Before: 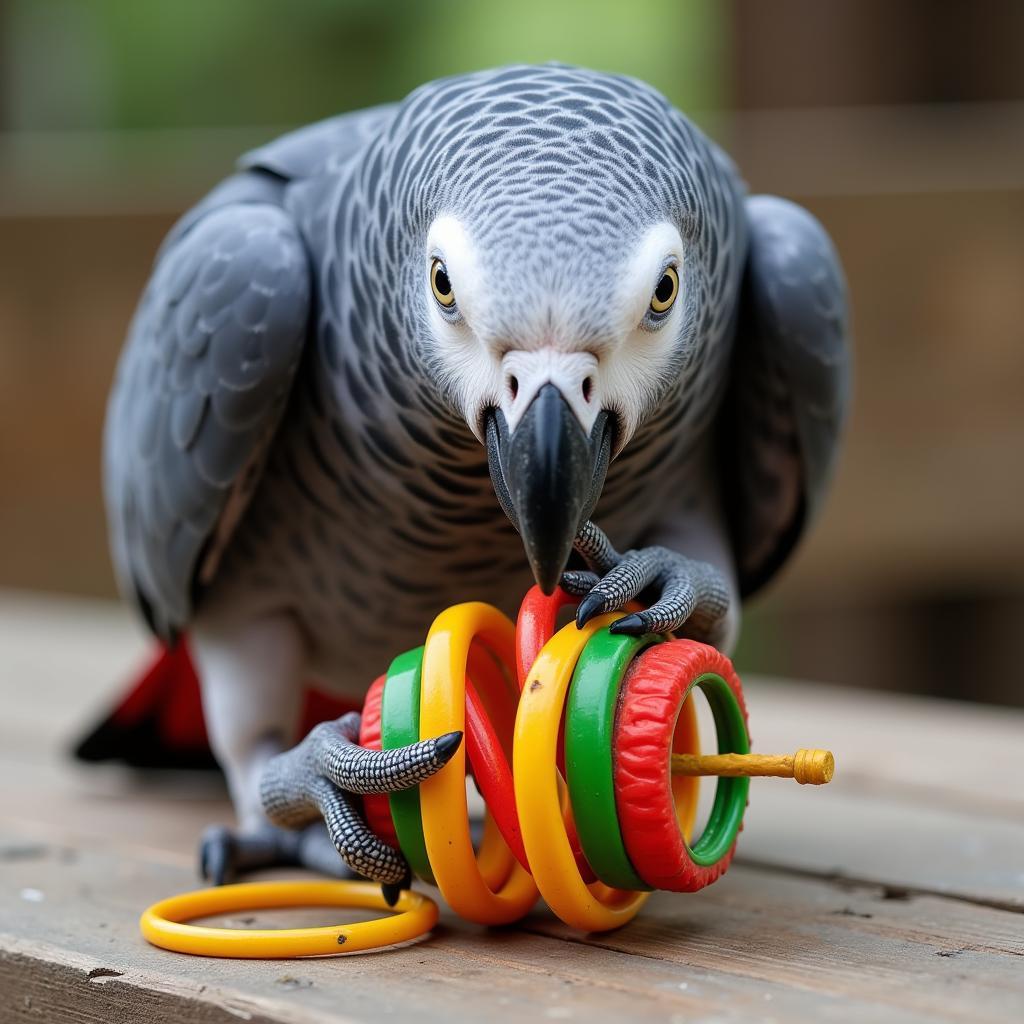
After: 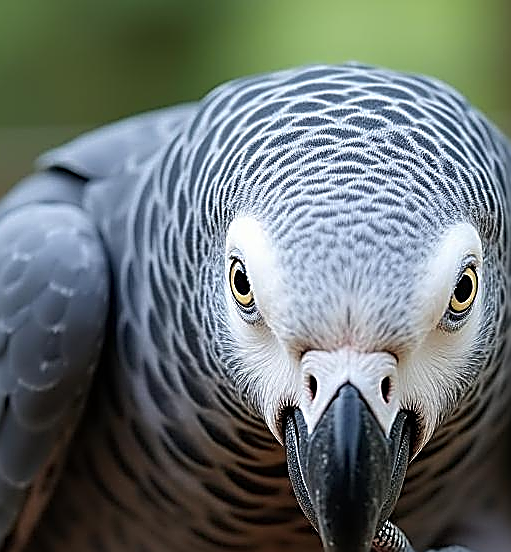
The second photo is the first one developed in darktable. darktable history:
crop: left 19.65%, right 30.428%, bottom 46.06%
sharpen: amount 1.993
